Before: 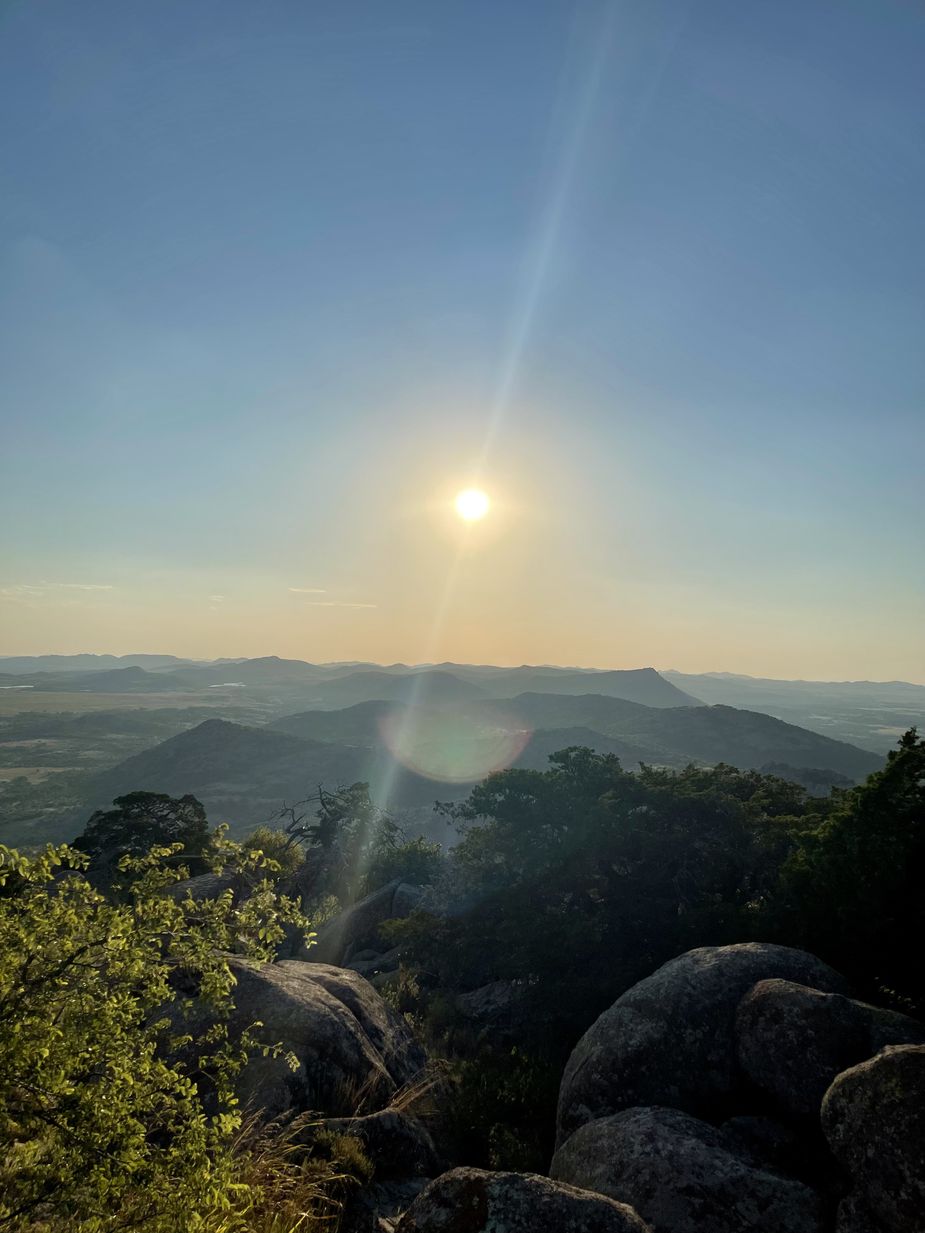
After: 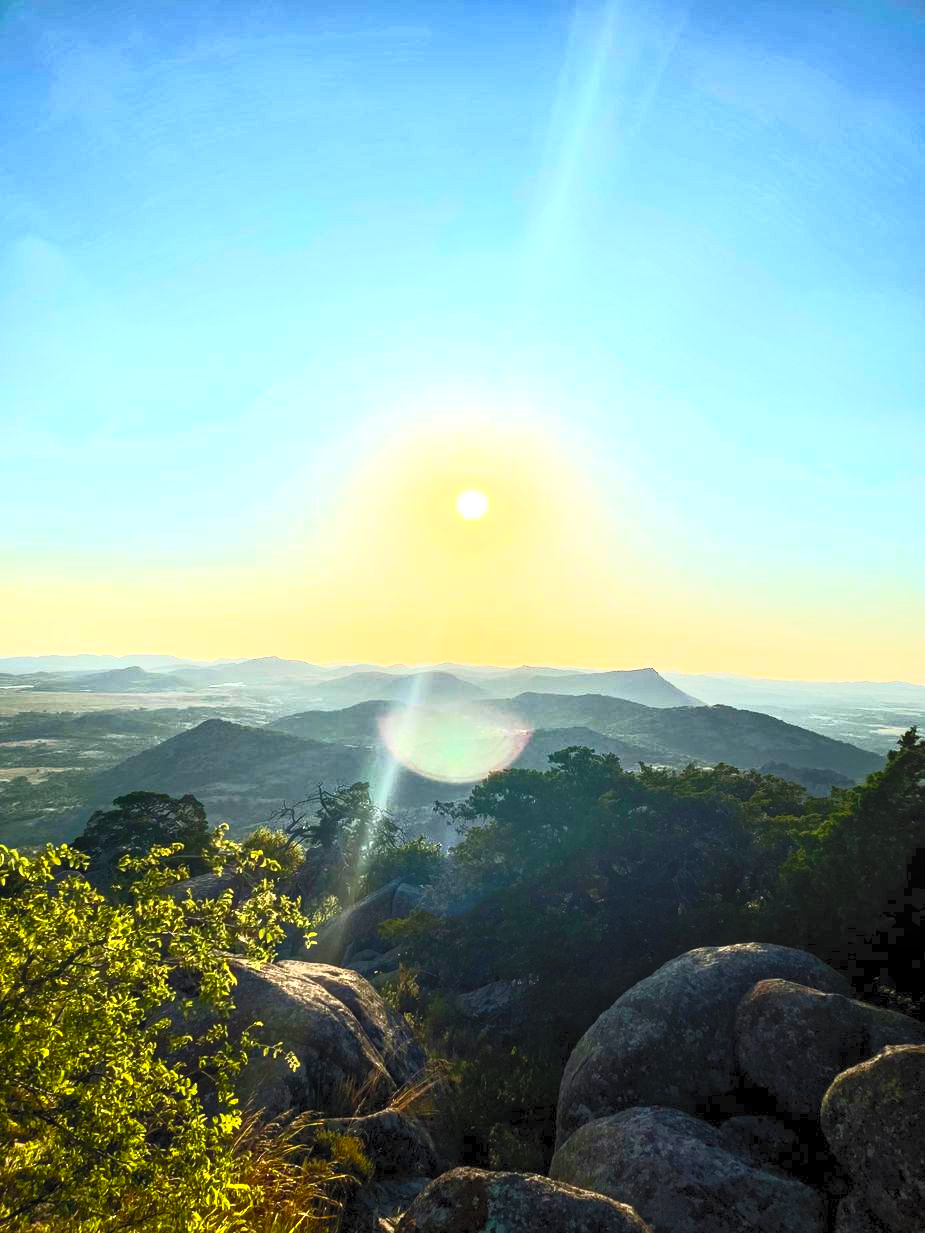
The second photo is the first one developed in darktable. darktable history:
local contrast: on, module defaults
contrast brightness saturation: contrast 1, brightness 1, saturation 1
